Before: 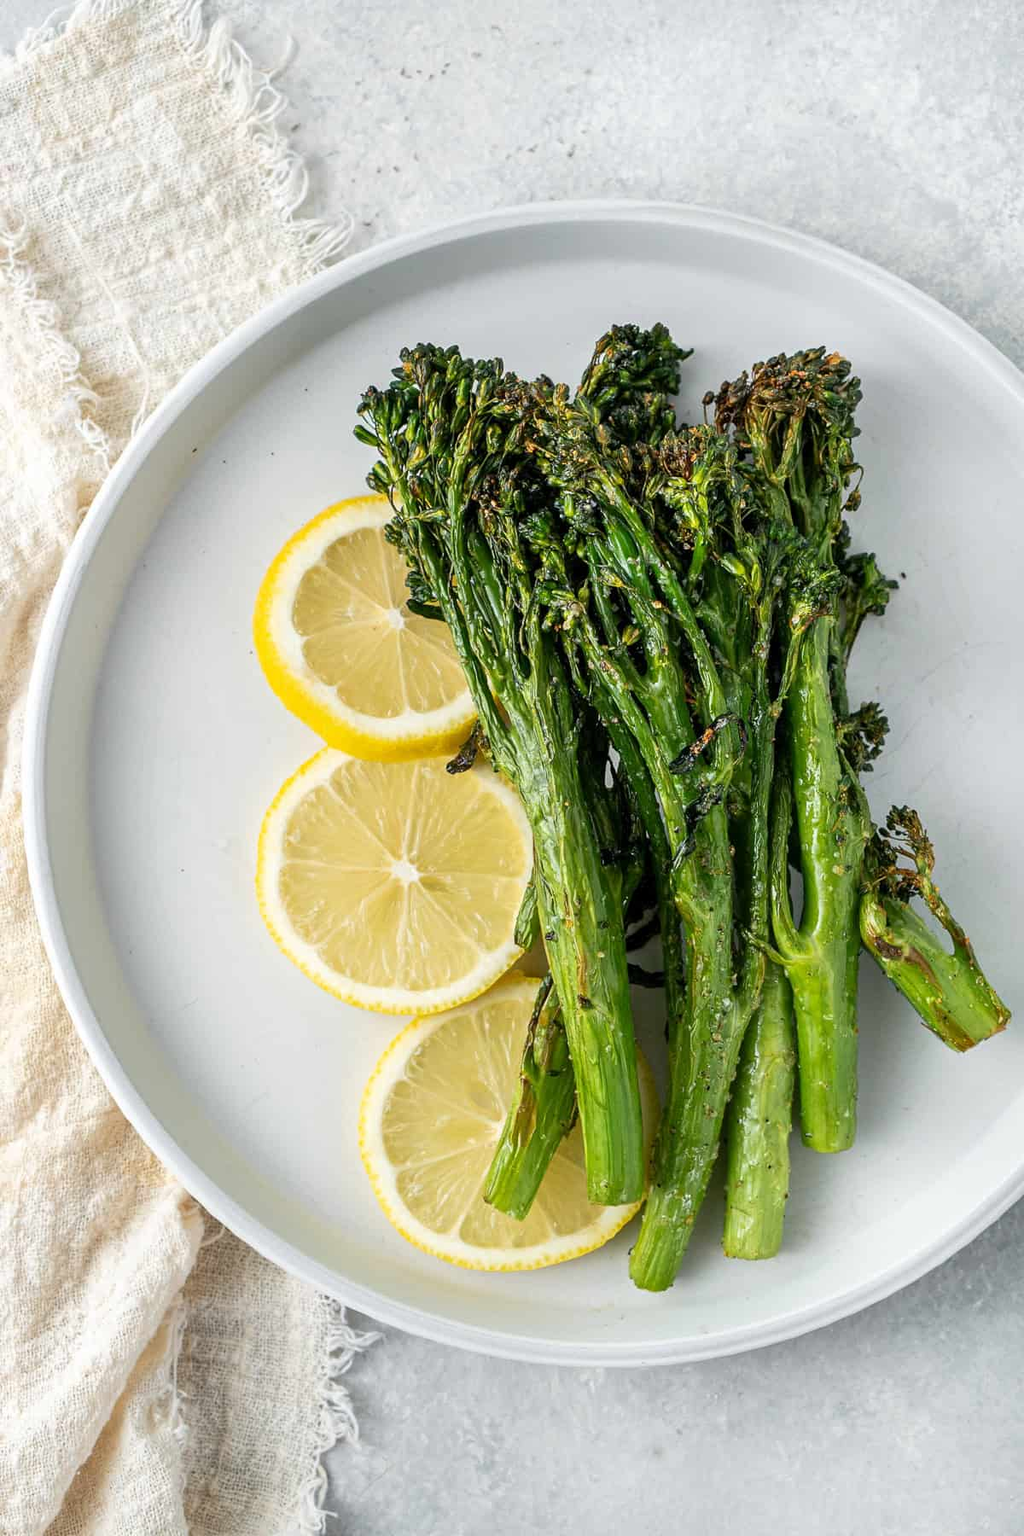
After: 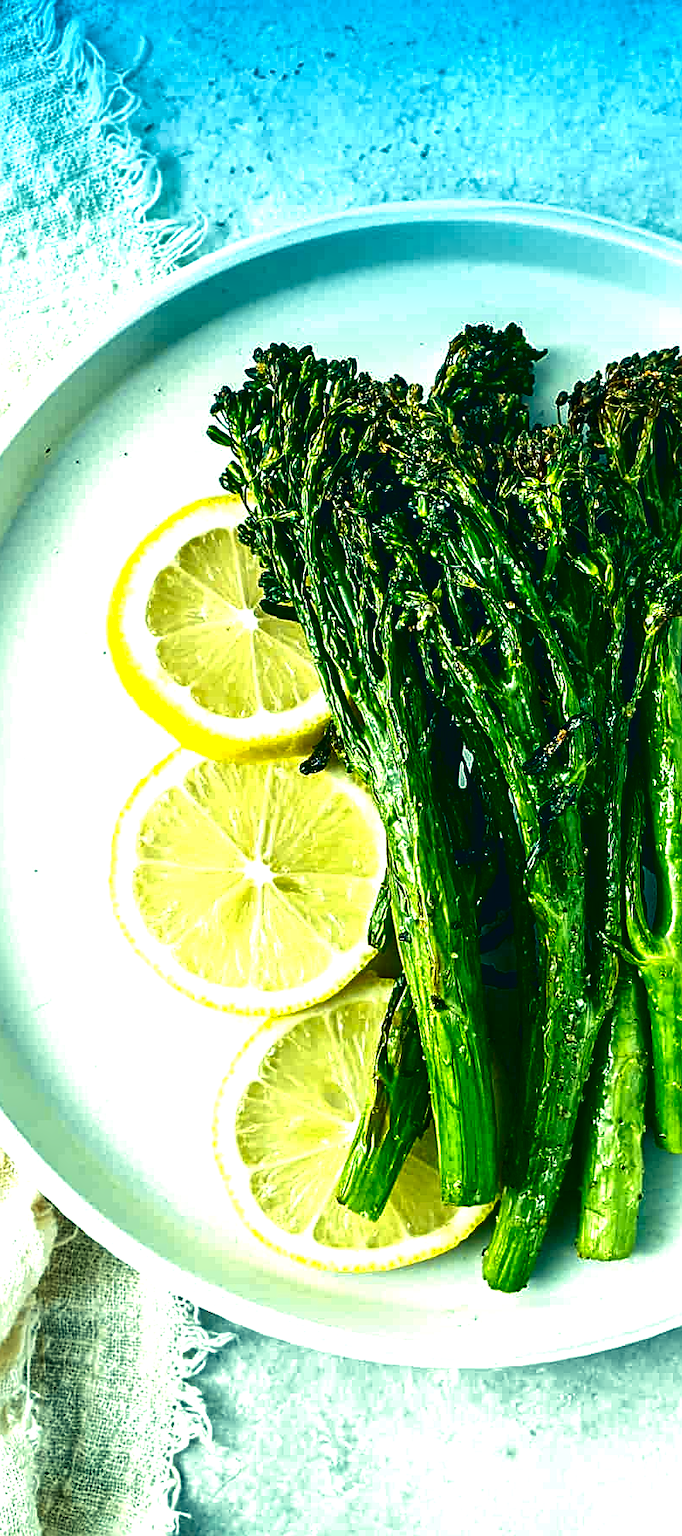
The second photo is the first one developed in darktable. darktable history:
local contrast: mode bilateral grid, contrast 20, coarseness 20, detail 150%, midtone range 0.2
graduated density: density 2.02 EV, hardness 44%, rotation 0.374°, offset 8.21, hue 208.8°, saturation 97%
velvia: on, module defaults
sharpen: on, module defaults
color correction: highlights a* -20.08, highlights b* 9.8, shadows a* -20.4, shadows b* -10.76
exposure: exposure 0.785 EV, compensate highlight preservation false
contrast brightness saturation: contrast 0.09, brightness -0.59, saturation 0.17
crop and rotate: left 14.385%, right 18.948%
